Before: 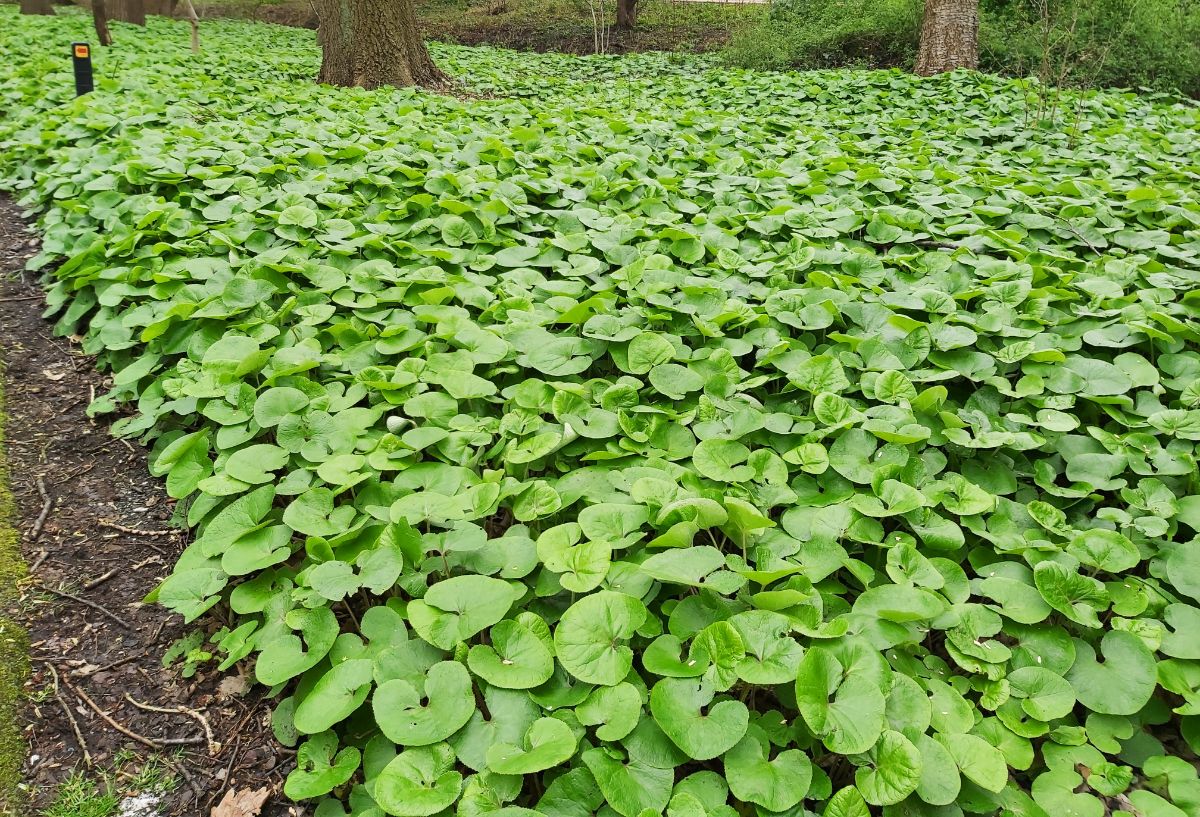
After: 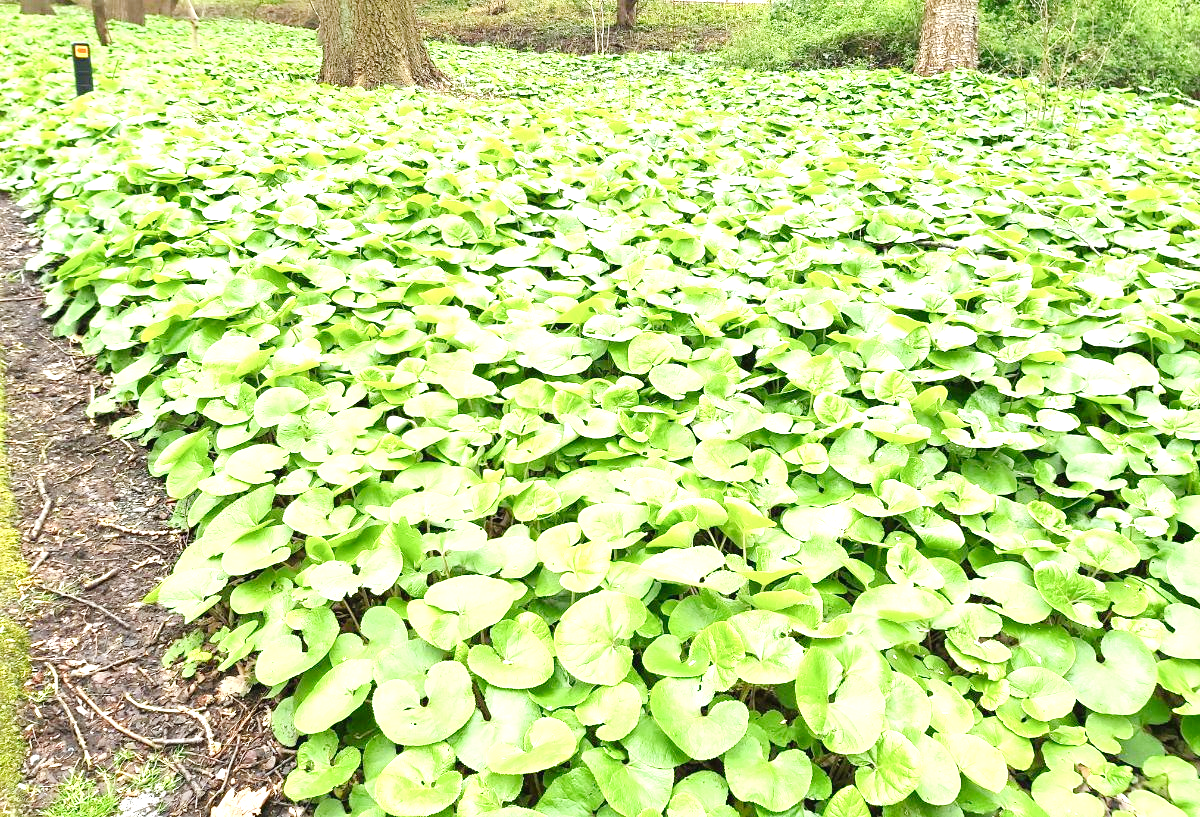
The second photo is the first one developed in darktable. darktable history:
tone curve: curves: ch0 [(0, 0.01) (0.052, 0.045) (0.136, 0.133) (0.29, 0.332) (0.453, 0.531) (0.676, 0.751) (0.89, 0.919) (1, 1)]; ch1 [(0, 0) (0.094, 0.081) (0.285, 0.299) (0.385, 0.403) (0.447, 0.429) (0.495, 0.496) (0.544, 0.552) (0.589, 0.612) (0.722, 0.728) (1, 1)]; ch2 [(0, 0) (0.257, 0.217) (0.43, 0.421) (0.498, 0.507) (0.531, 0.544) (0.56, 0.579) (0.625, 0.642) (1, 1)], preserve colors none
exposure: black level correction 0, exposure 1.592 EV, compensate highlight preservation false
